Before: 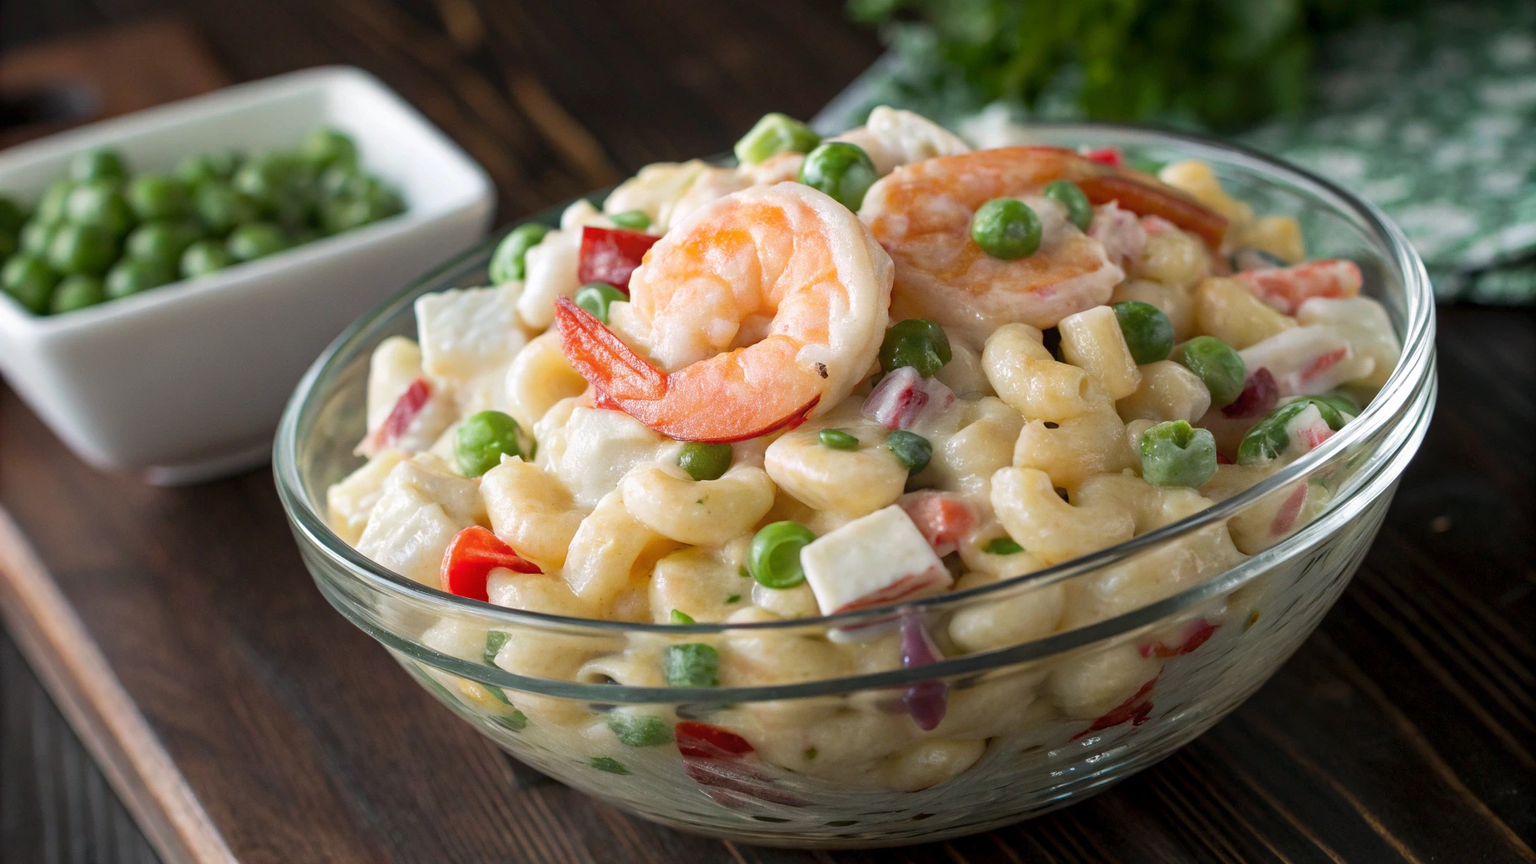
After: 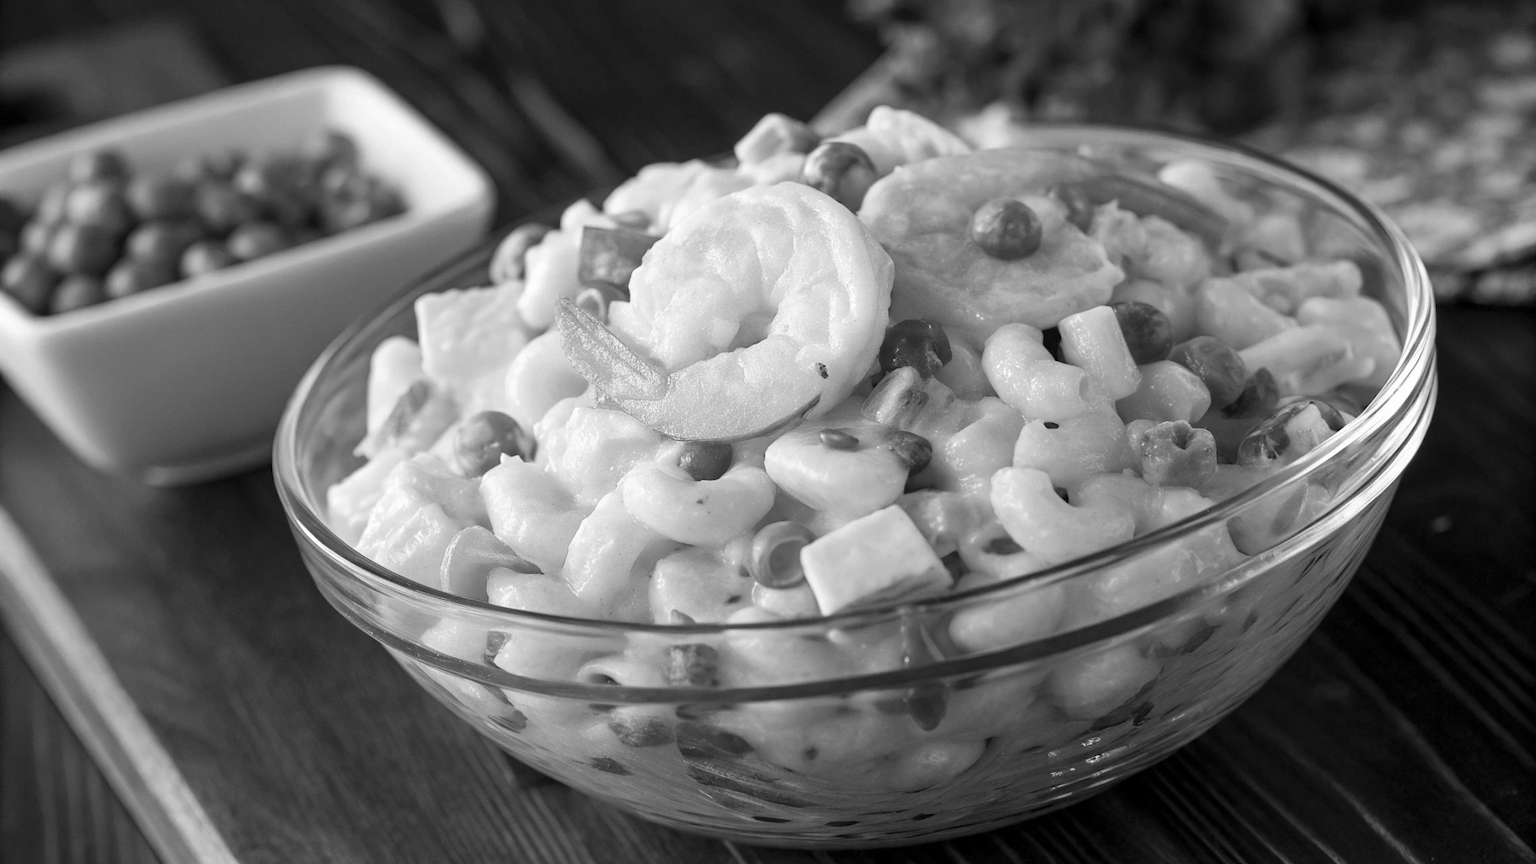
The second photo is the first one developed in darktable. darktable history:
color calibration: output gray [0.714, 0.278, 0, 0], illuminant same as pipeline (D50), adaptation none (bypass)
